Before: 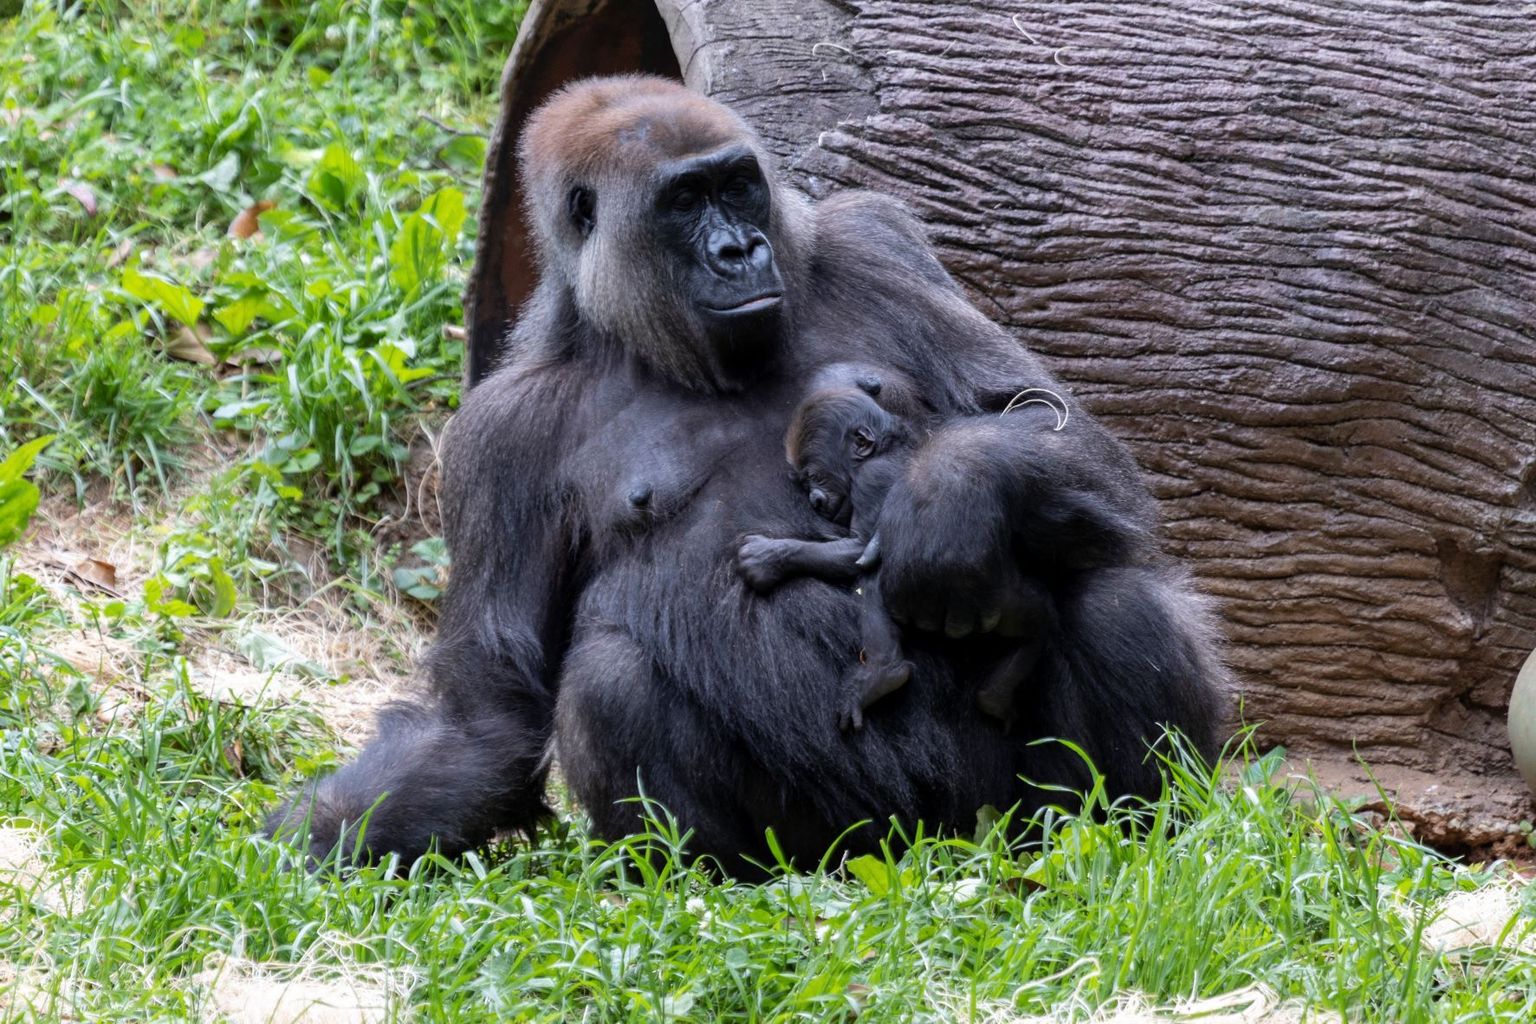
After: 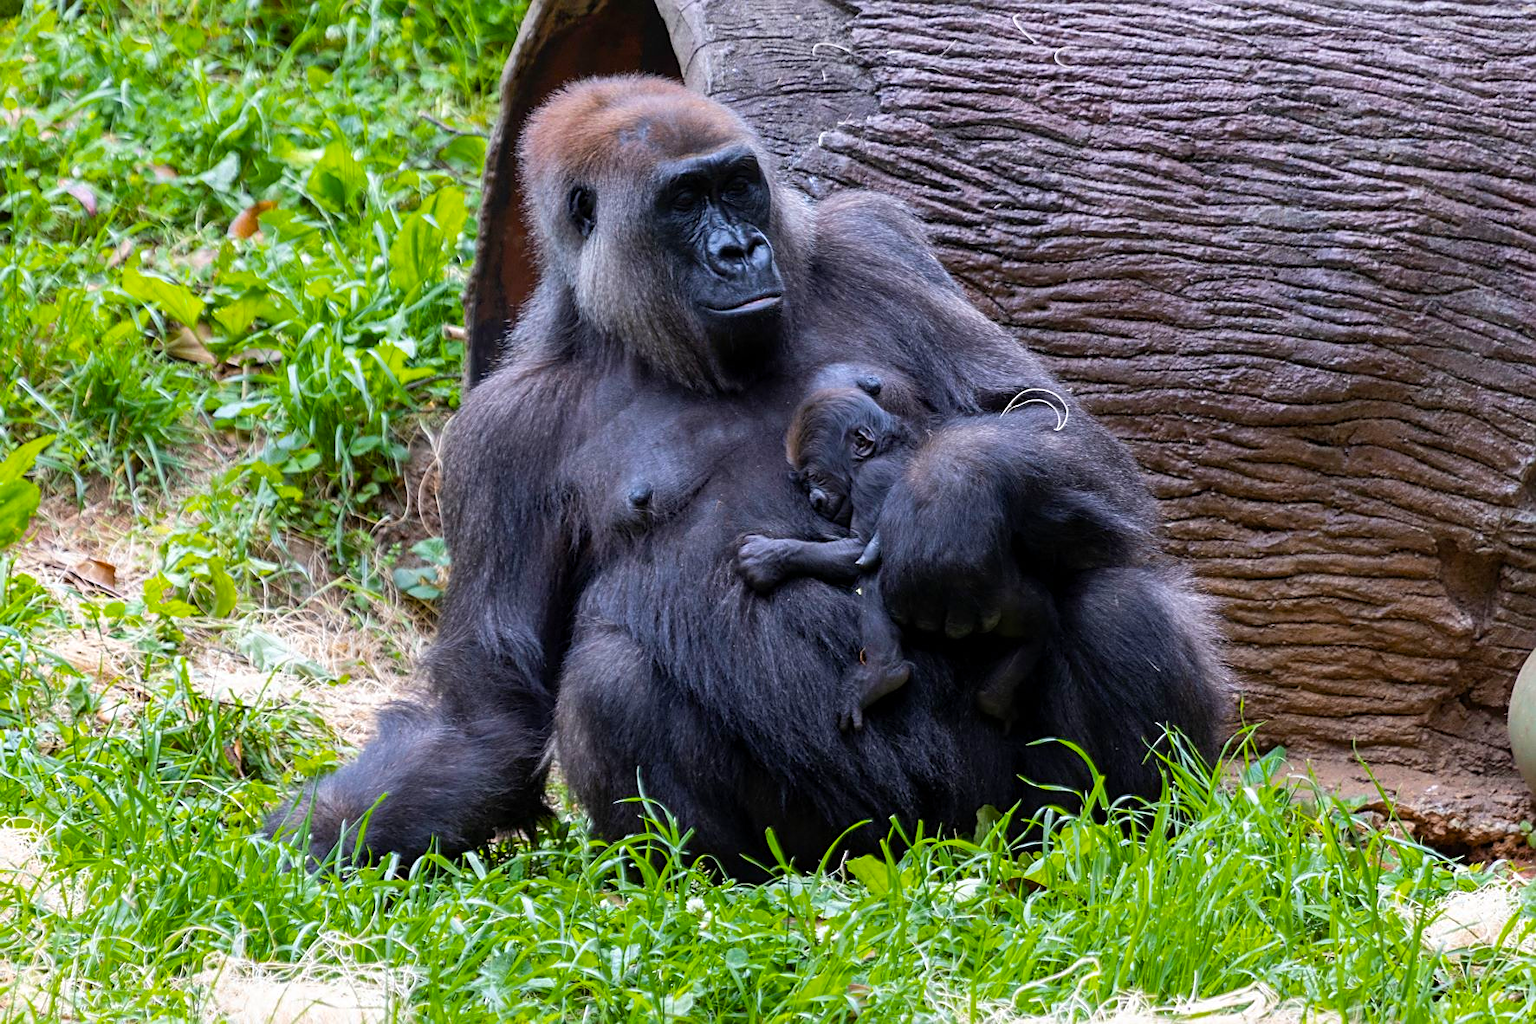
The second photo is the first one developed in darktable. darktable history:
sharpen: on, module defaults
color balance rgb: linear chroma grading › global chroma 15%, perceptual saturation grading › global saturation 30%
